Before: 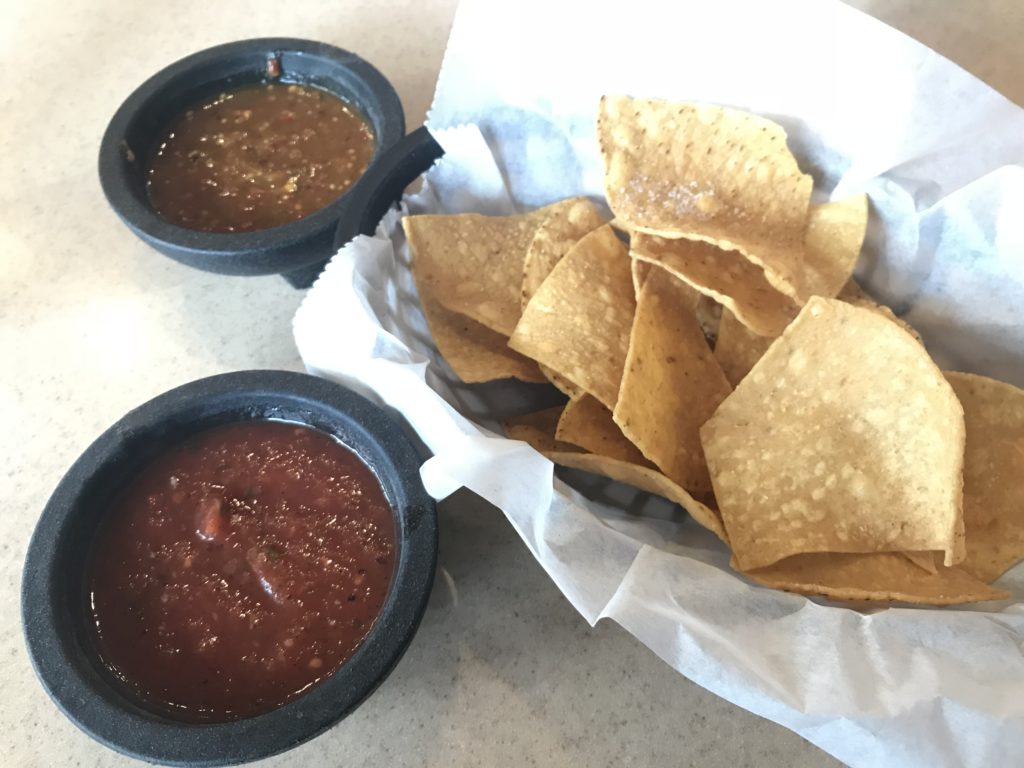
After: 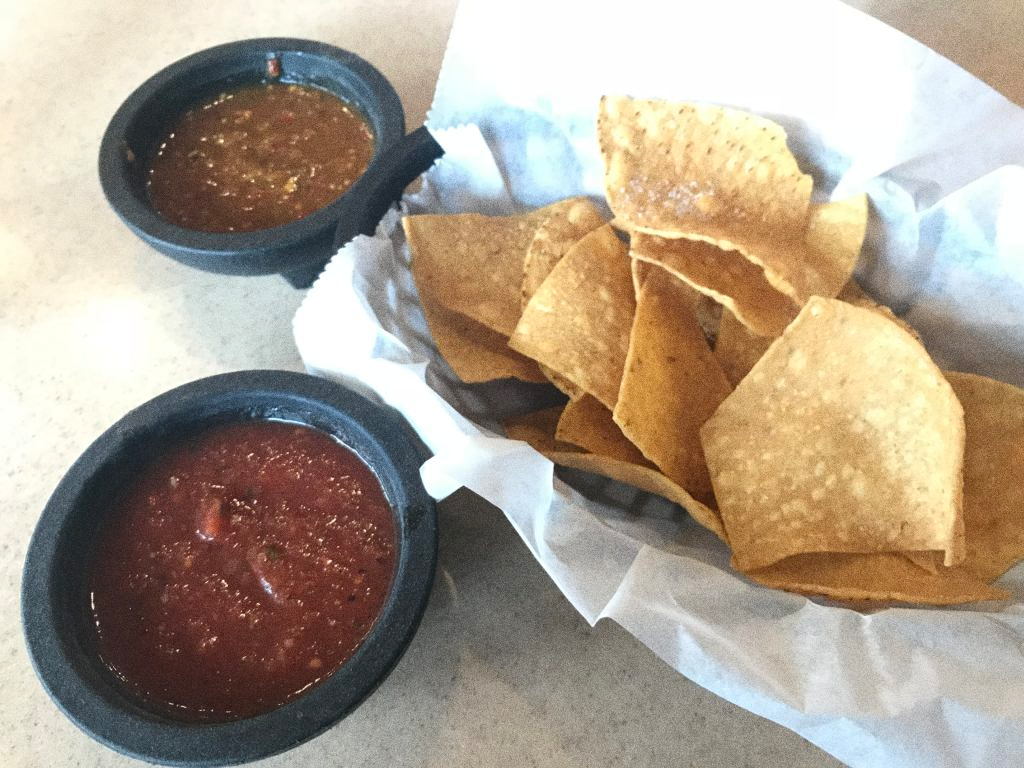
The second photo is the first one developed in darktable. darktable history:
grain: coarseness 0.09 ISO, strength 40%
tone equalizer: on, module defaults
